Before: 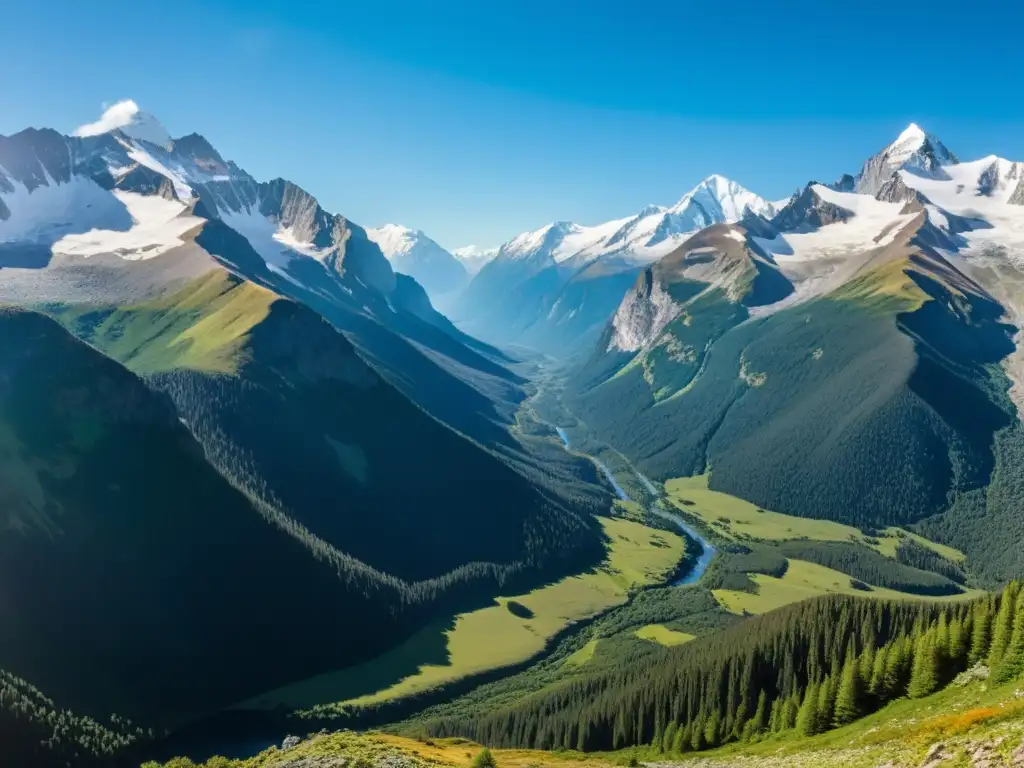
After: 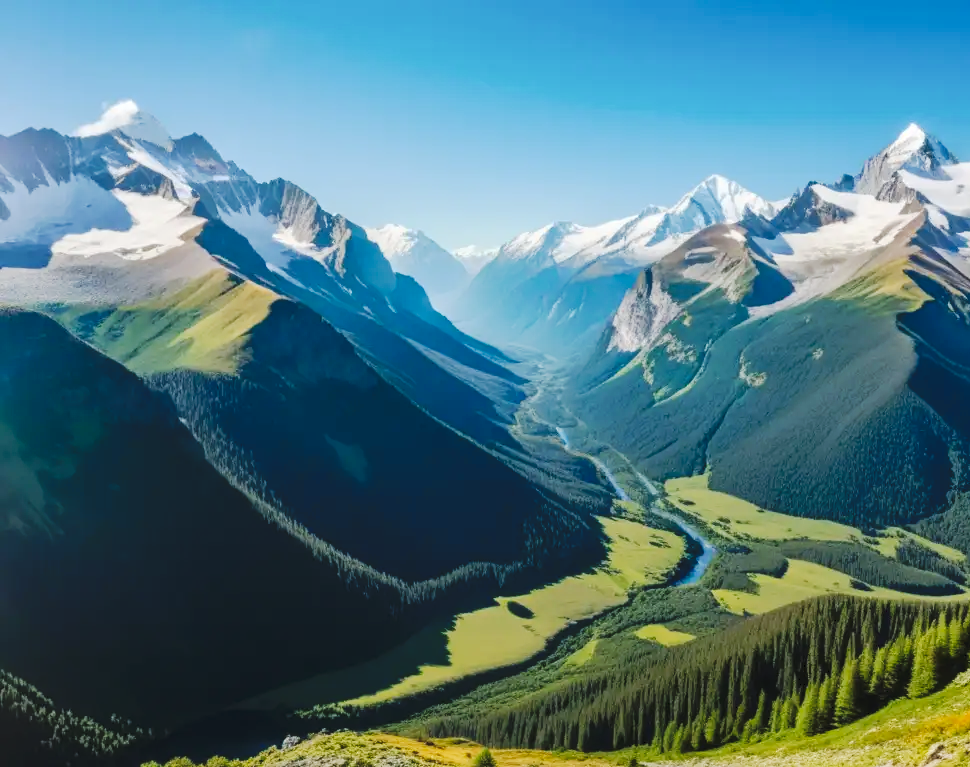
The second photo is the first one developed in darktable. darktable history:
tone curve: curves: ch0 [(0, 0) (0.003, 0.049) (0.011, 0.052) (0.025, 0.061) (0.044, 0.08) (0.069, 0.101) (0.1, 0.119) (0.136, 0.139) (0.177, 0.172) (0.224, 0.222) (0.277, 0.292) (0.335, 0.367) (0.399, 0.444) (0.468, 0.538) (0.543, 0.623) (0.623, 0.713) (0.709, 0.784) (0.801, 0.844) (0.898, 0.916) (1, 1)], preserve colors none
crop and rotate: left 0%, right 5.222%
